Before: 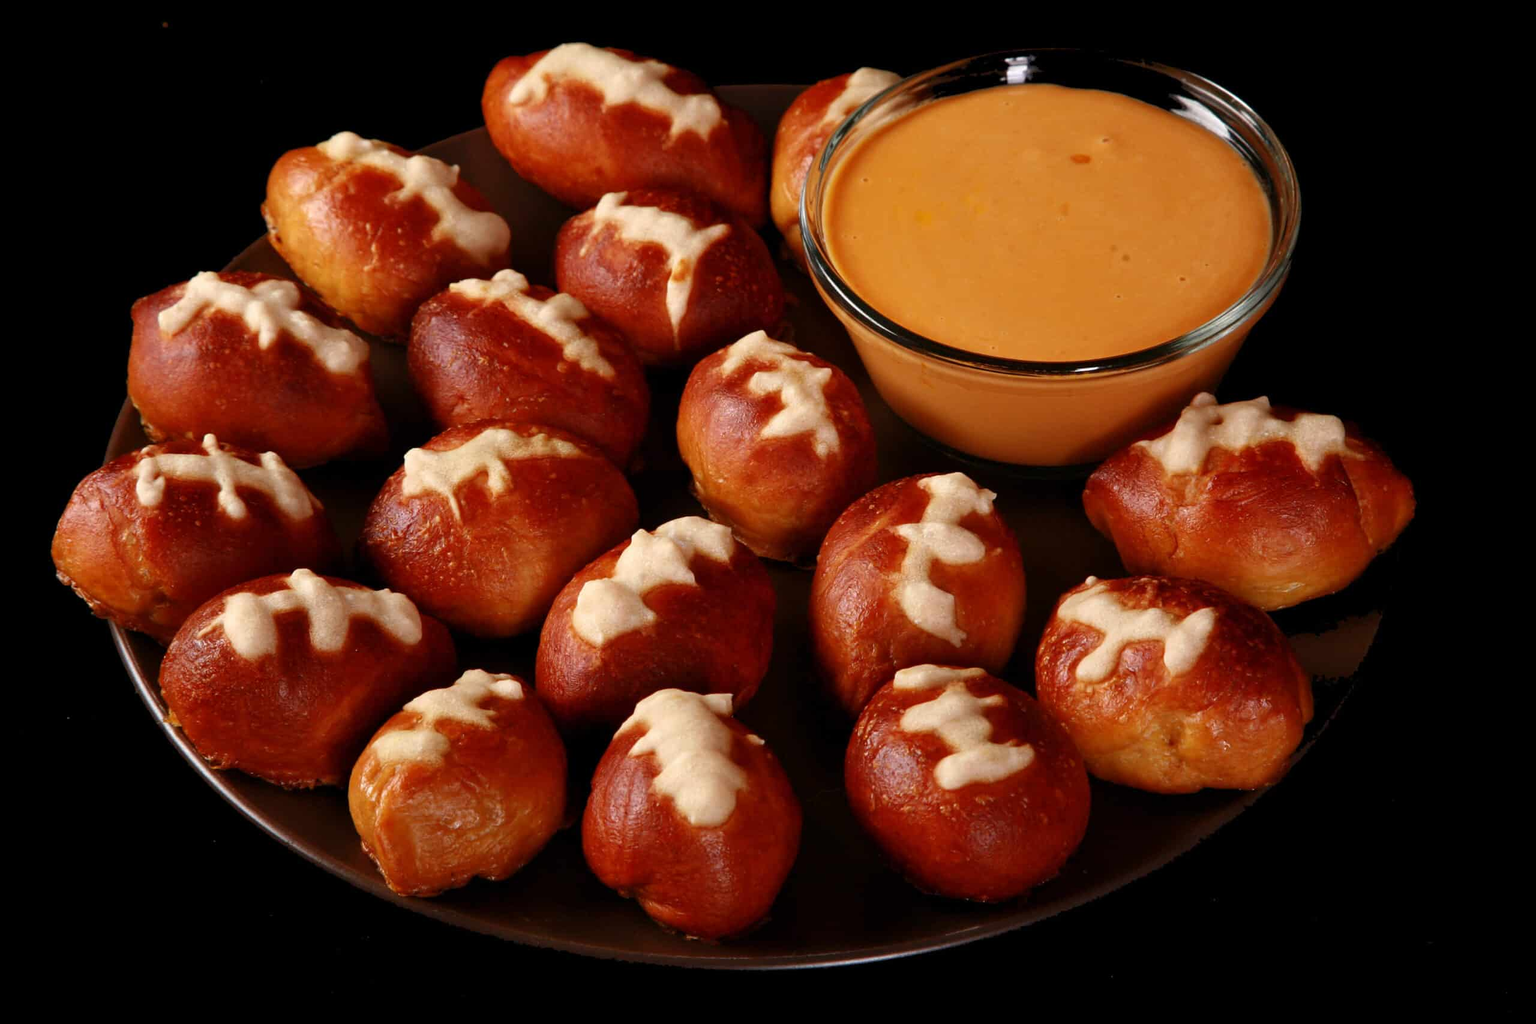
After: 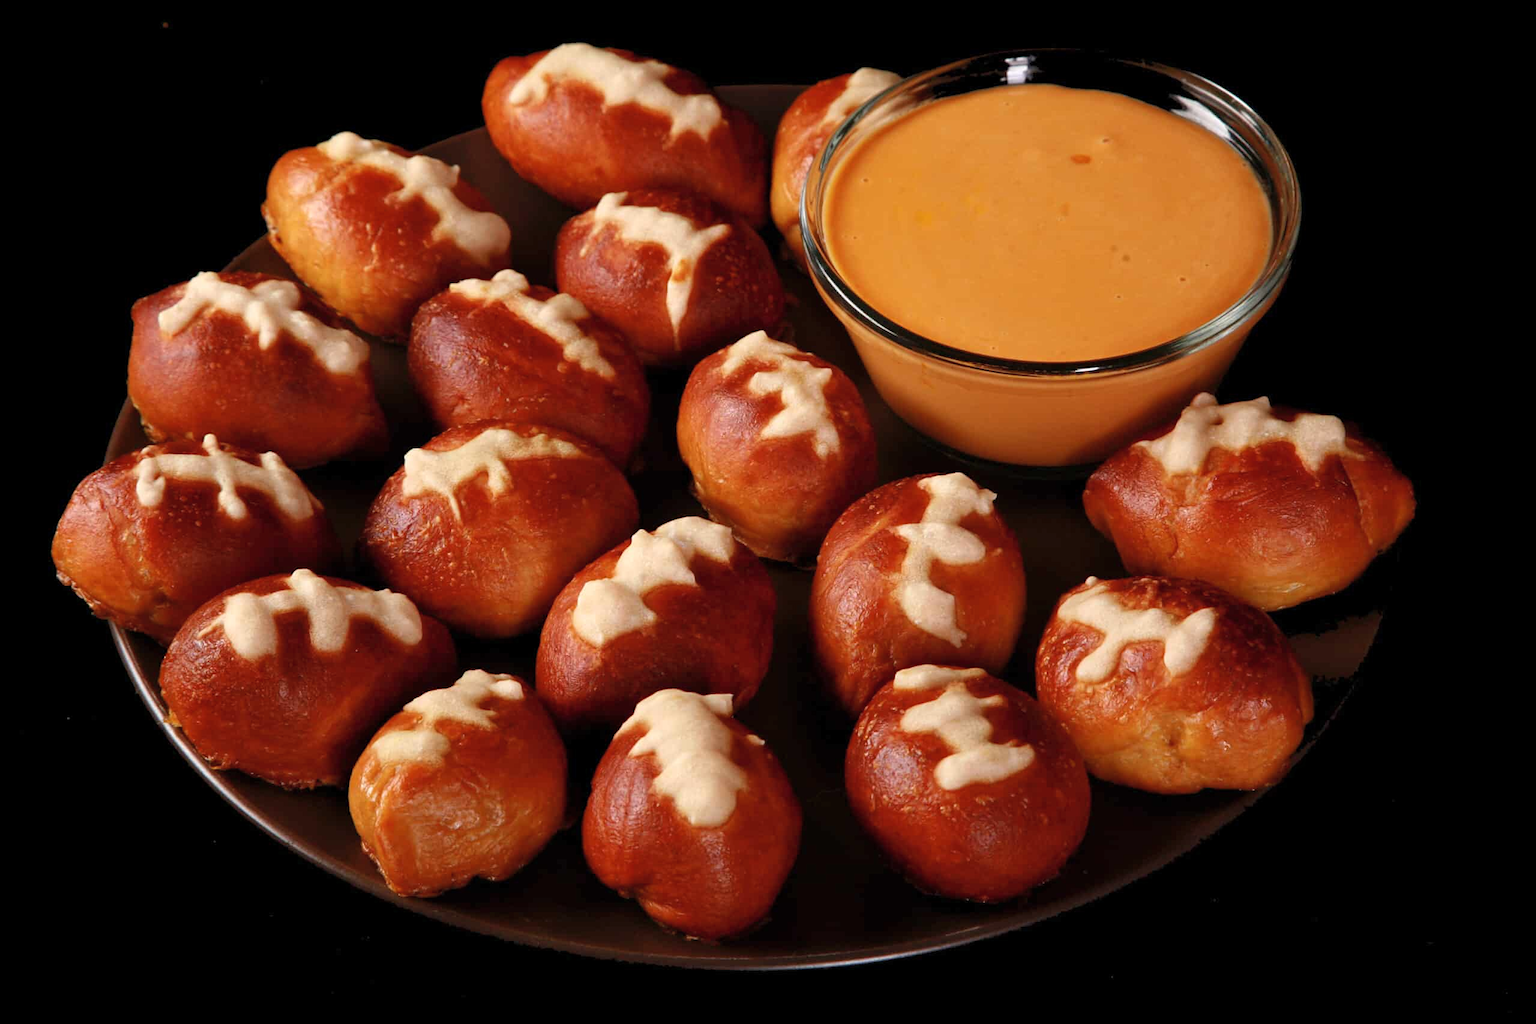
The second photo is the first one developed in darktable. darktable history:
contrast brightness saturation: contrast 0.046, brightness 0.057, saturation 0.005
